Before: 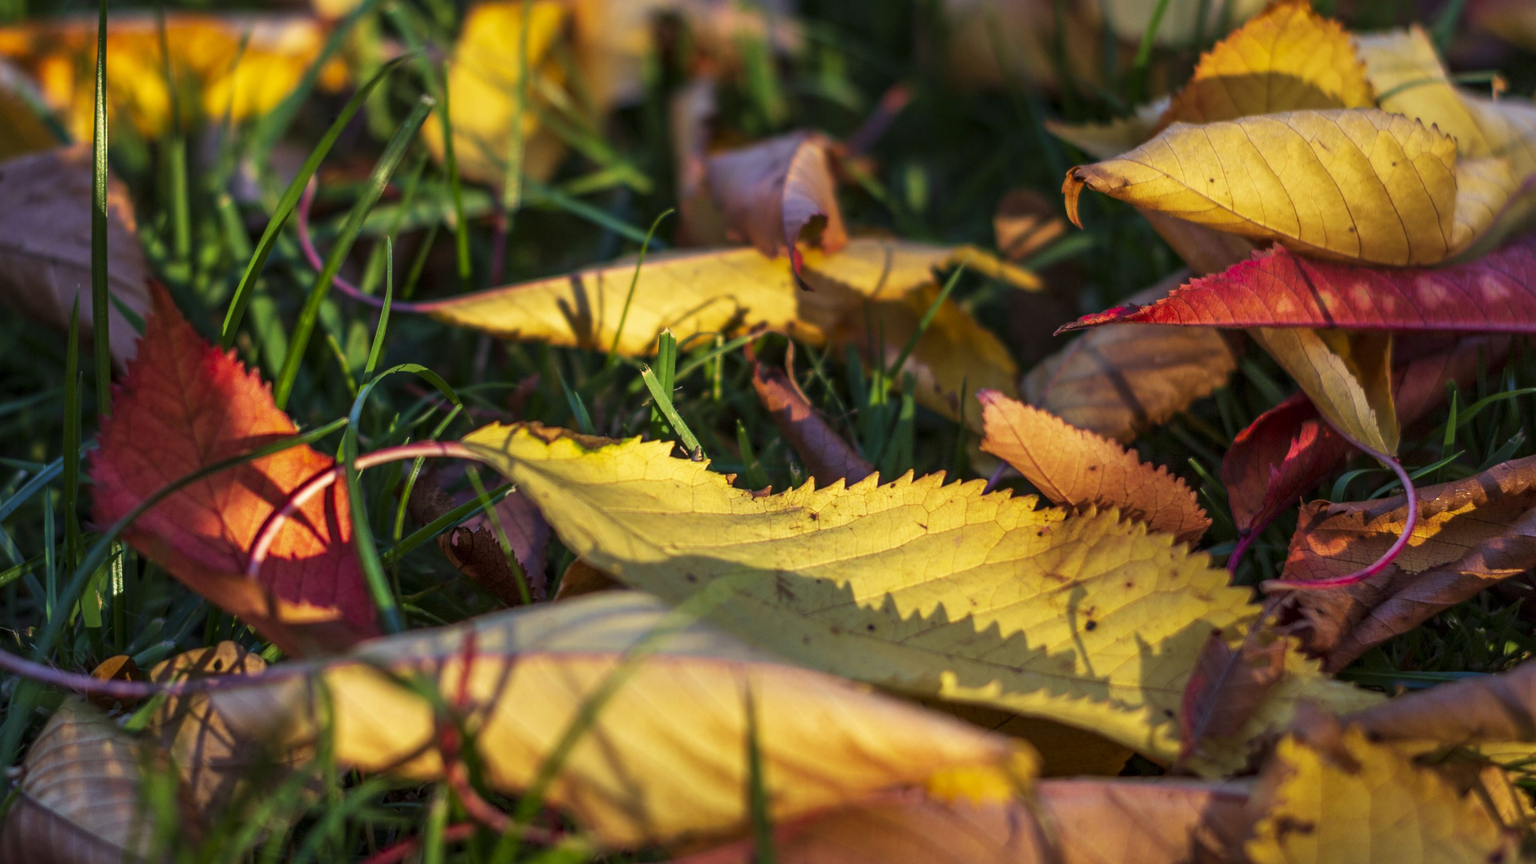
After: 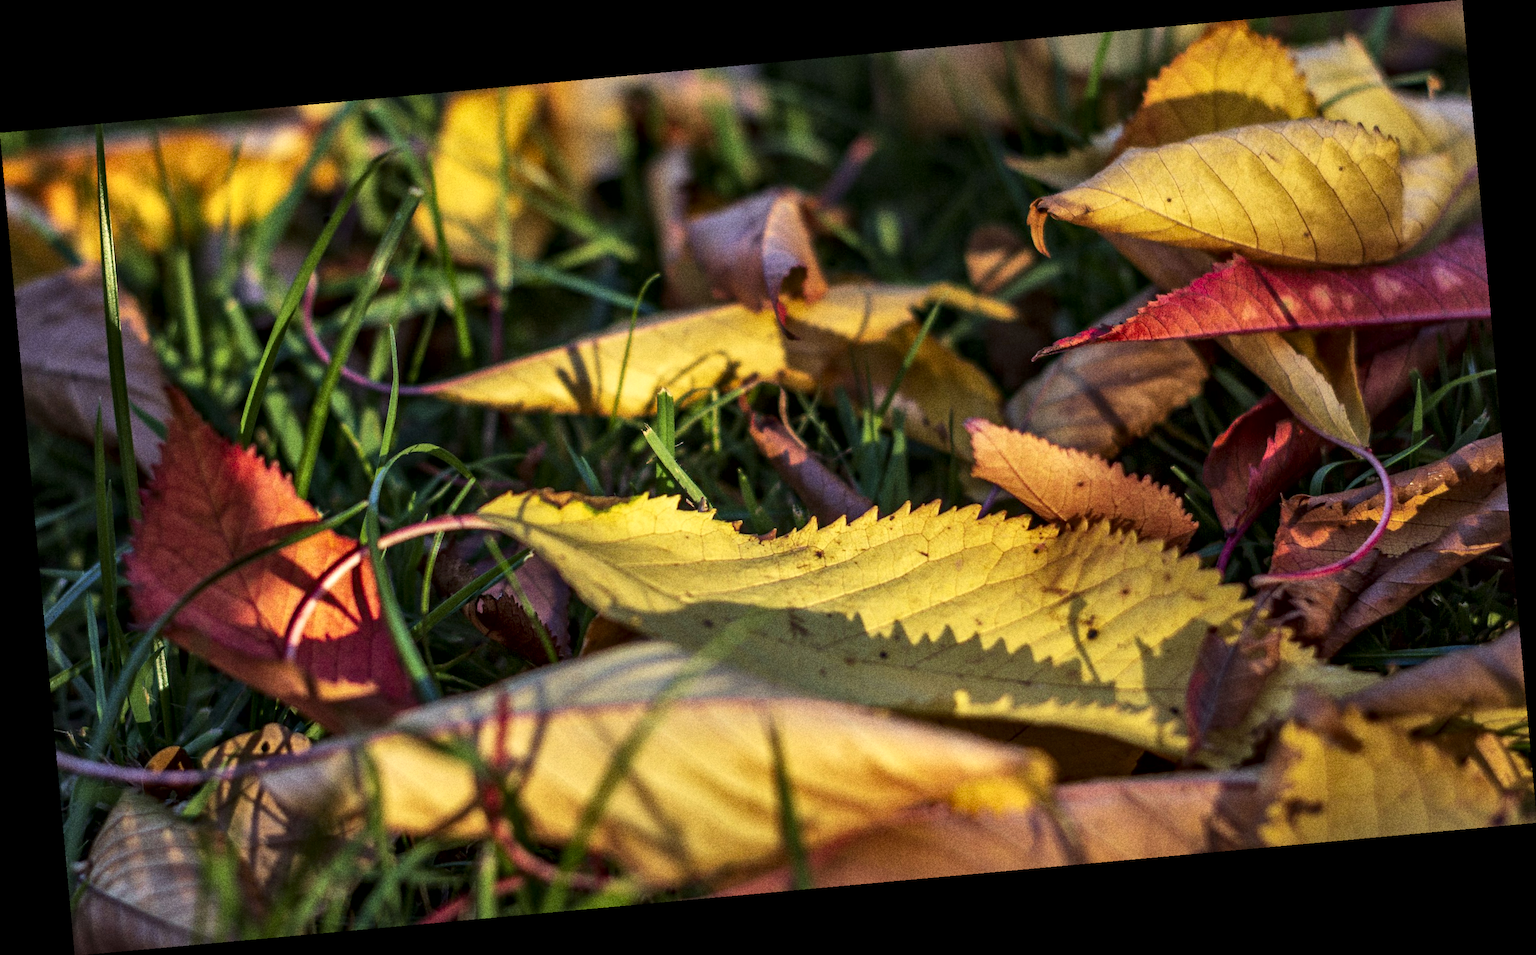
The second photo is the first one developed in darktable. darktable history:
local contrast: mode bilateral grid, contrast 25, coarseness 60, detail 151%, midtone range 0.2
grain: coarseness 11.82 ISO, strength 36.67%, mid-tones bias 74.17%
rotate and perspective: rotation -5.2°, automatic cropping off
